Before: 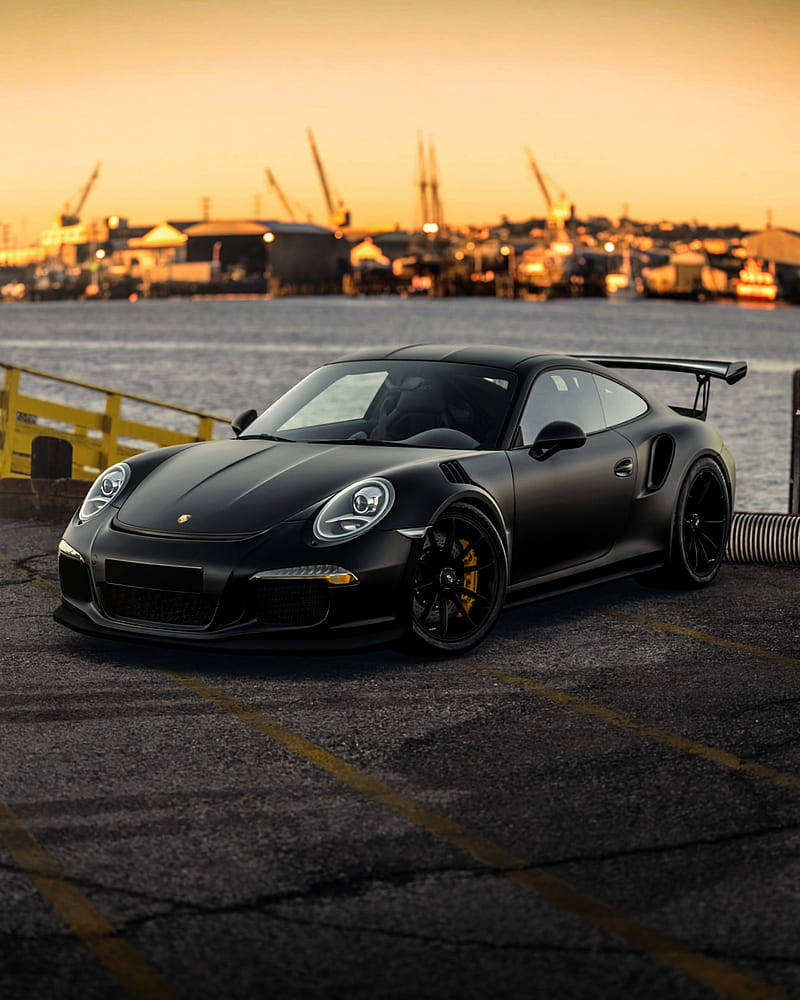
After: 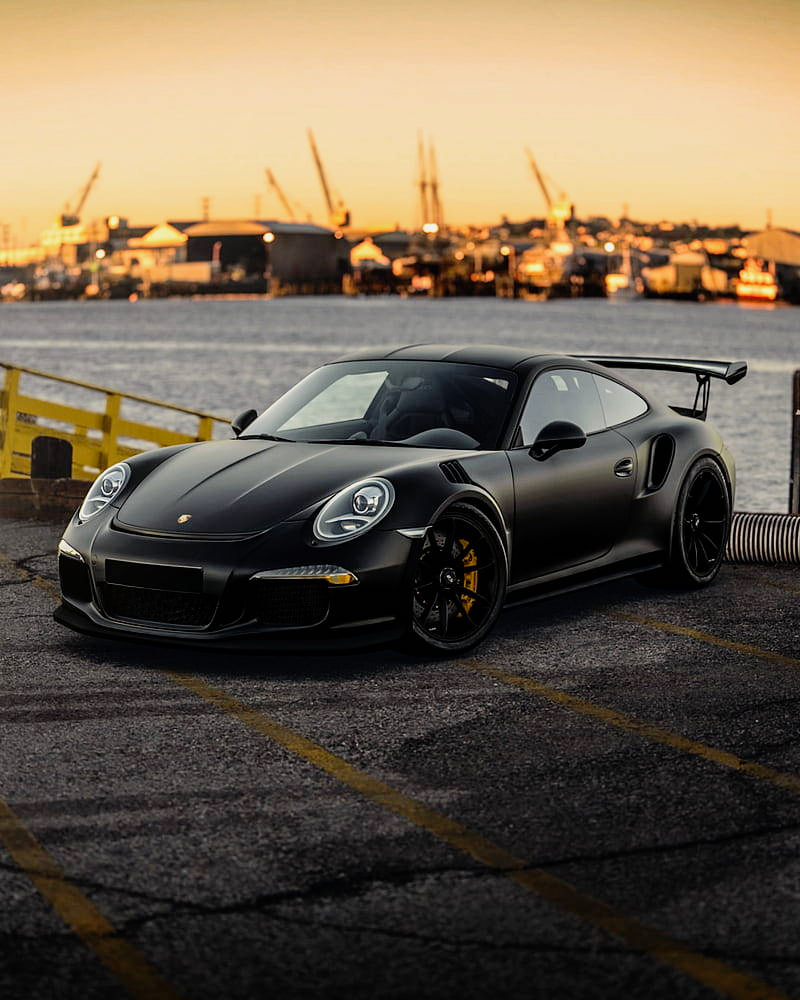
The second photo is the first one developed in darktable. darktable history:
tone curve: curves: ch0 [(0, 0) (0.07, 0.052) (0.23, 0.254) (0.486, 0.53) (0.822, 0.825) (0.994, 0.955)]; ch1 [(0, 0) (0.226, 0.261) (0.379, 0.442) (0.469, 0.472) (0.495, 0.495) (0.514, 0.504) (0.561, 0.568) (0.59, 0.612) (1, 1)]; ch2 [(0, 0) (0.269, 0.299) (0.459, 0.441) (0.498, 0.499) (0.523, 0.52) (0.586, 0.569) (0.635, 0.617) (0.659, 0.681) (0.718, 0.764) (1, 1)], preserve colors none
